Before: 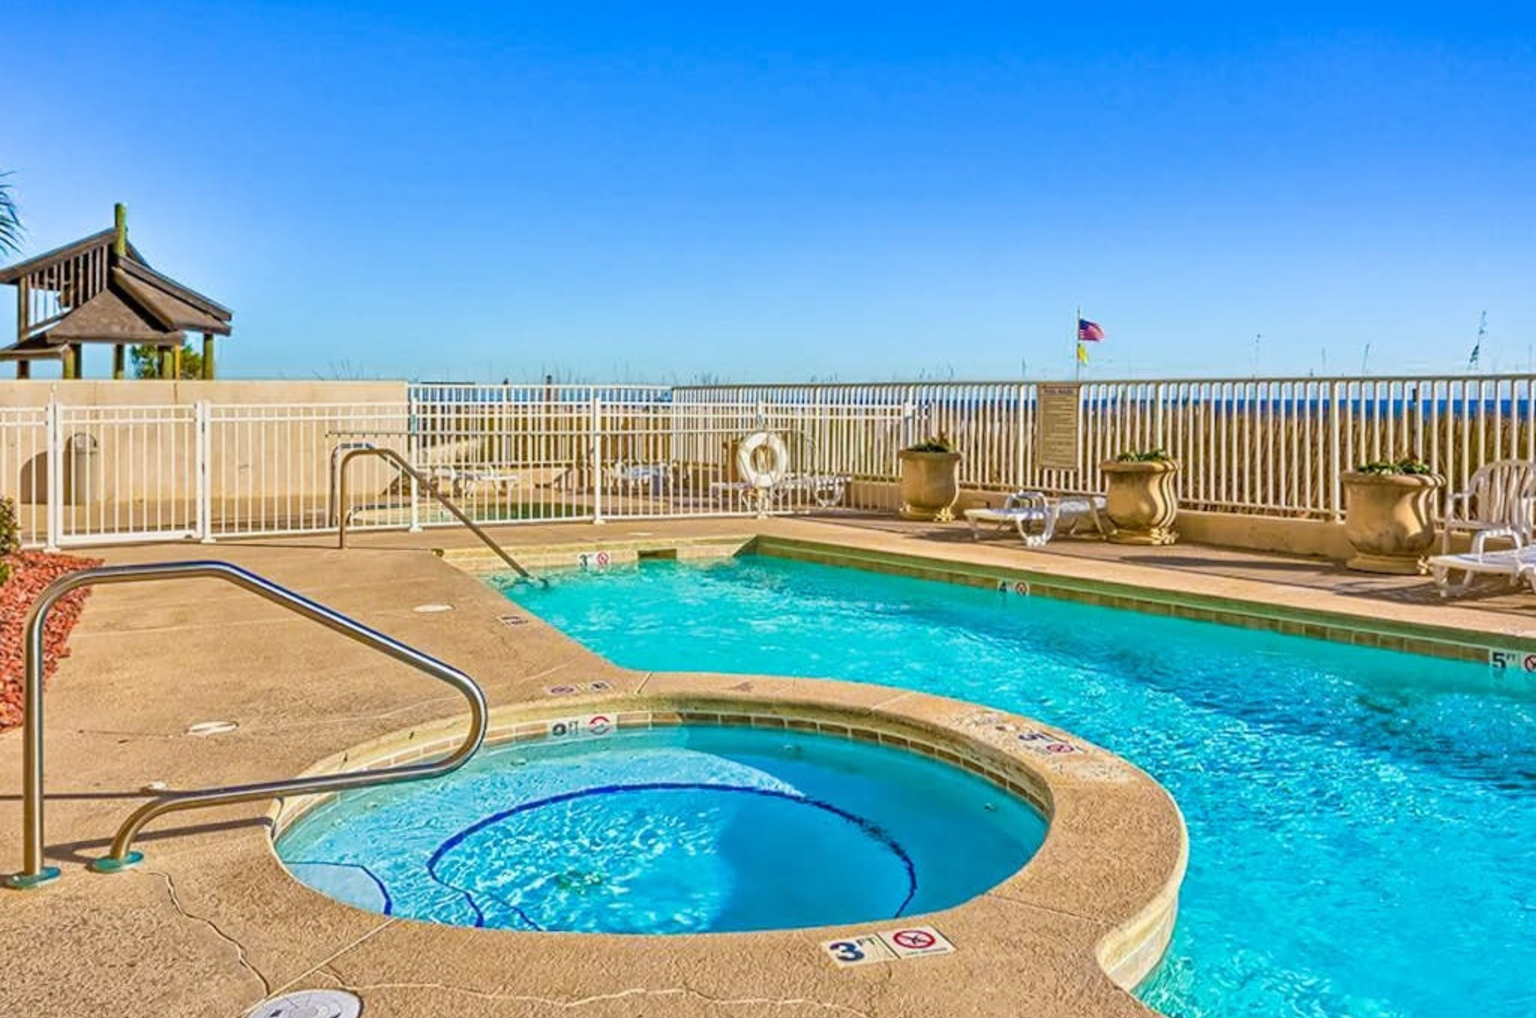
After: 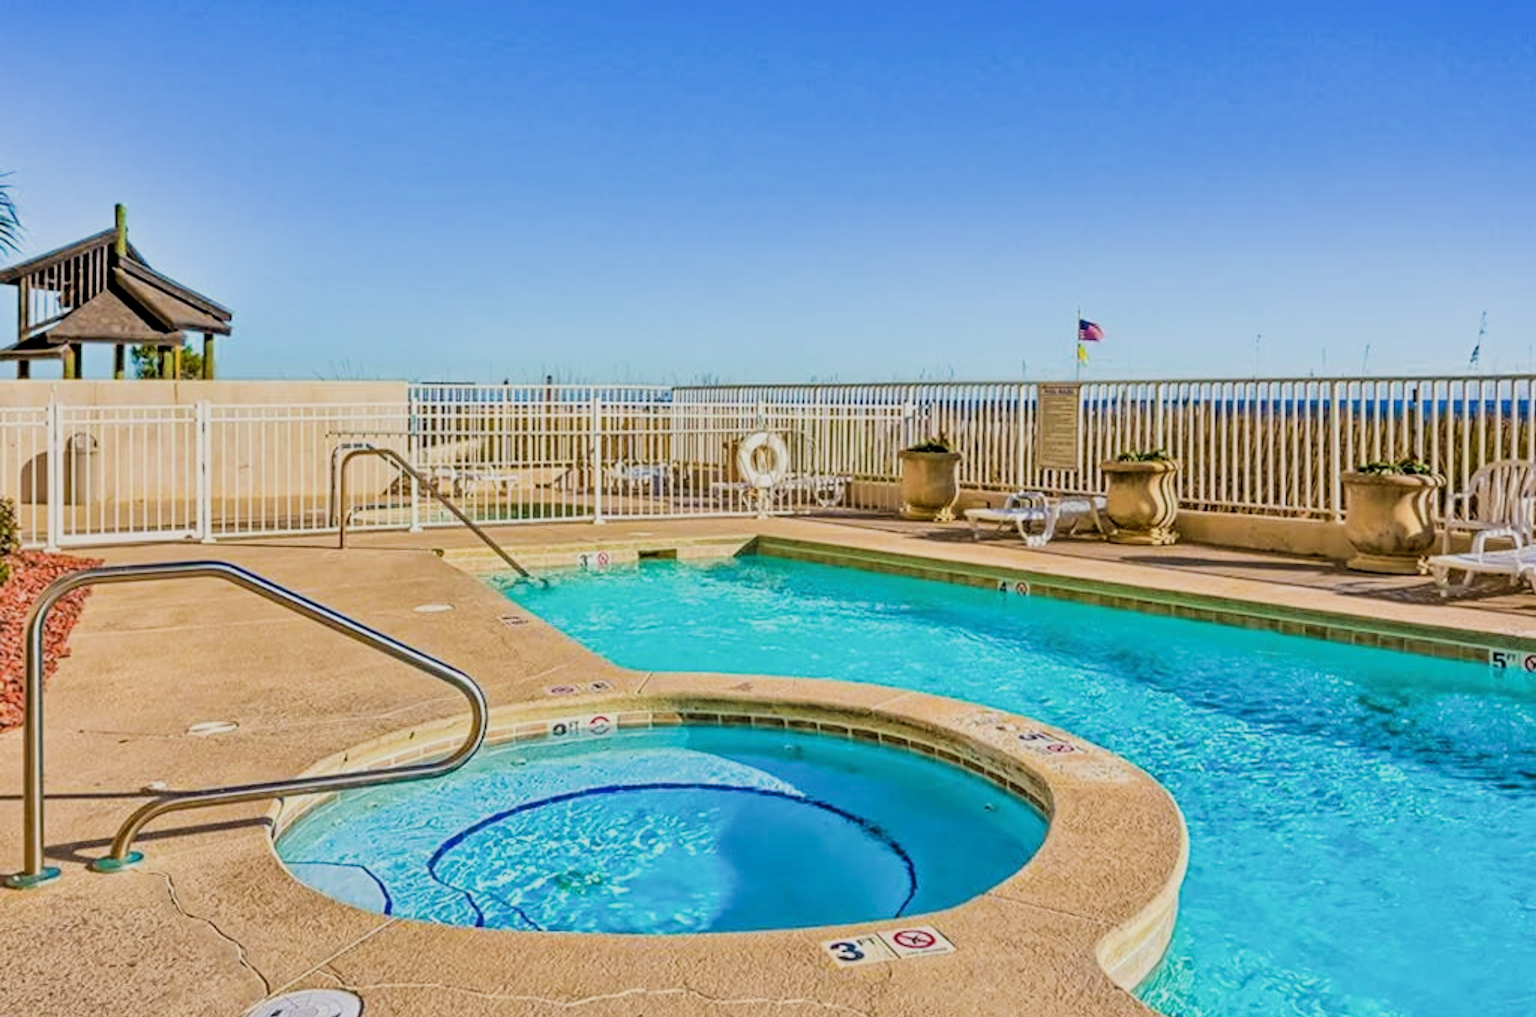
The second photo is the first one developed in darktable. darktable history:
exposure: compensate exposure bias true, compensate highlight preservation false
filmic rgb: black relative exposure -5 EV, hardness 2.88, contrast 1.2, highlights saturation mix -30%
